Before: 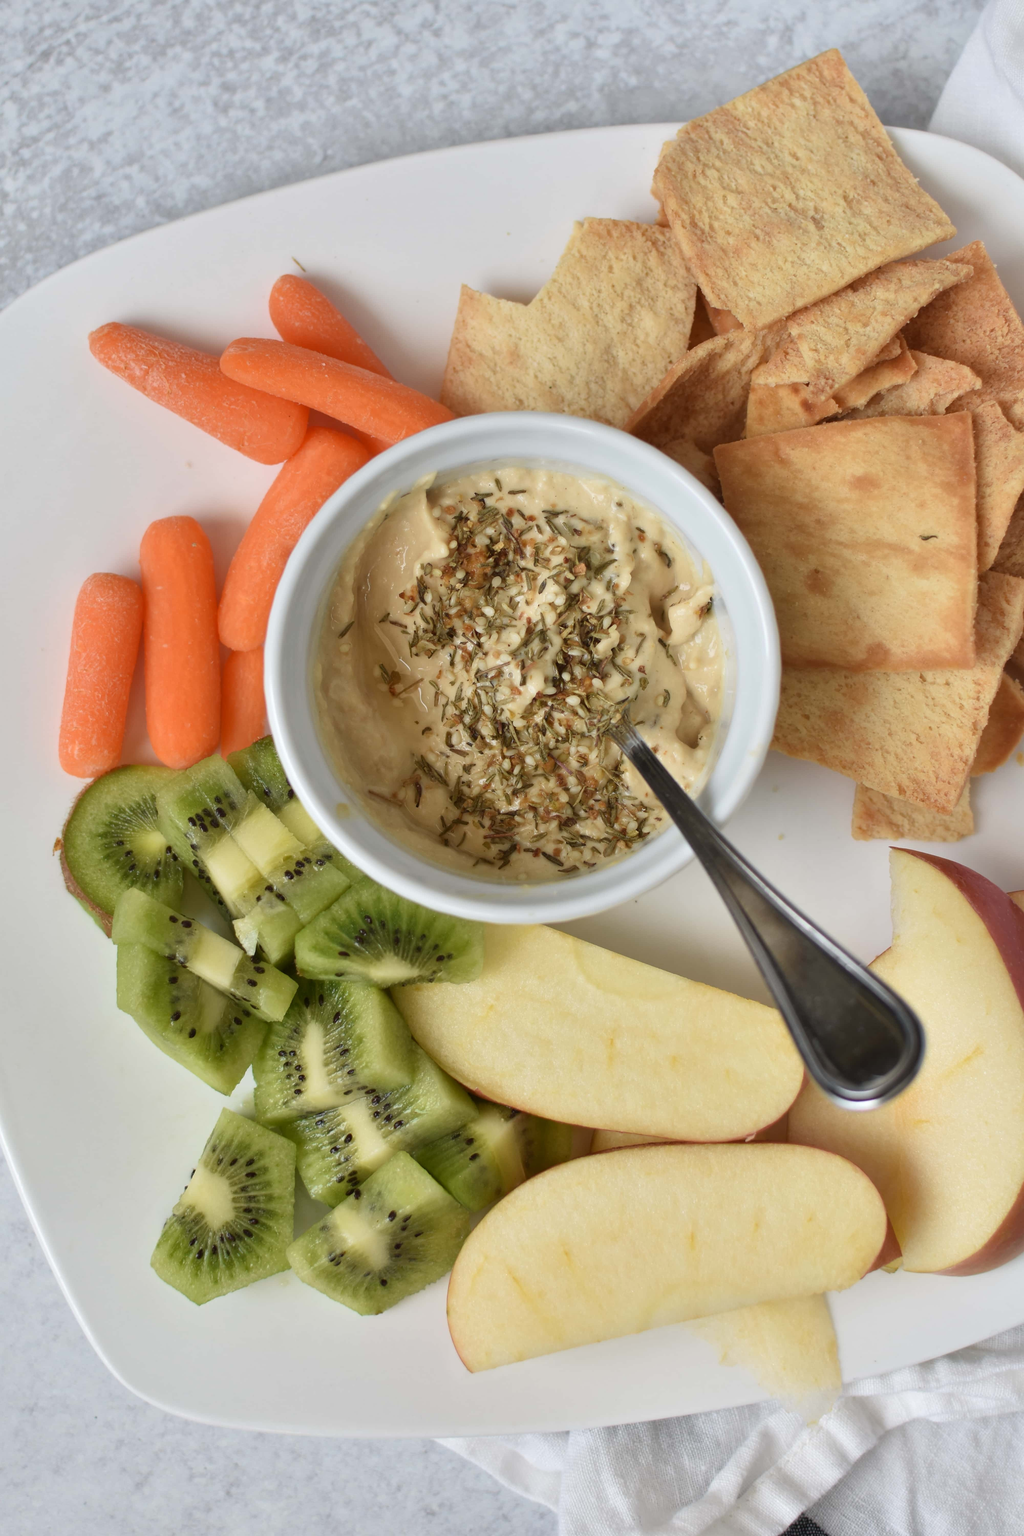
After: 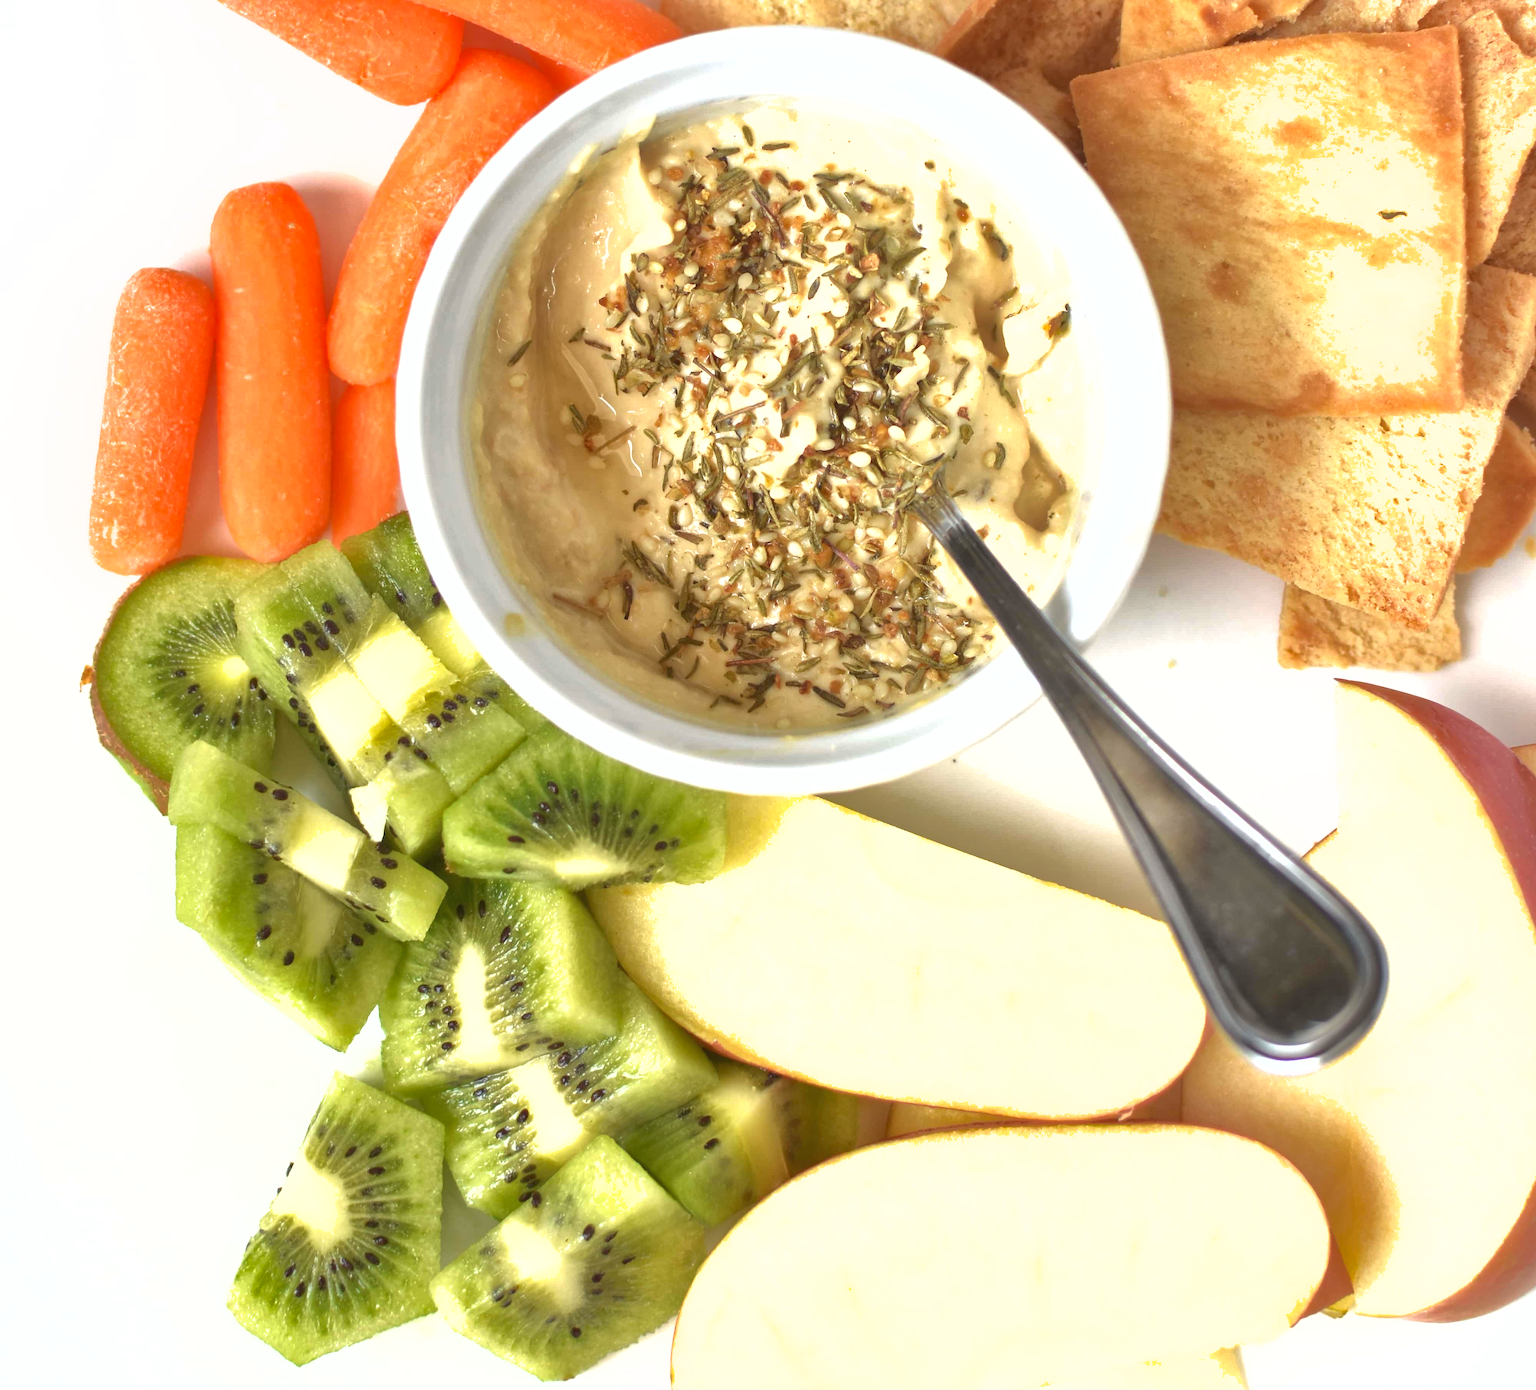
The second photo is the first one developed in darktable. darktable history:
exposure: exposure 1.163 EV, compensate highlight preservation false
crop and rotate: top 25.688%, bottom 13.948%
tone equalizer: on, module defaults
shadows and highlights: on, module defaults
